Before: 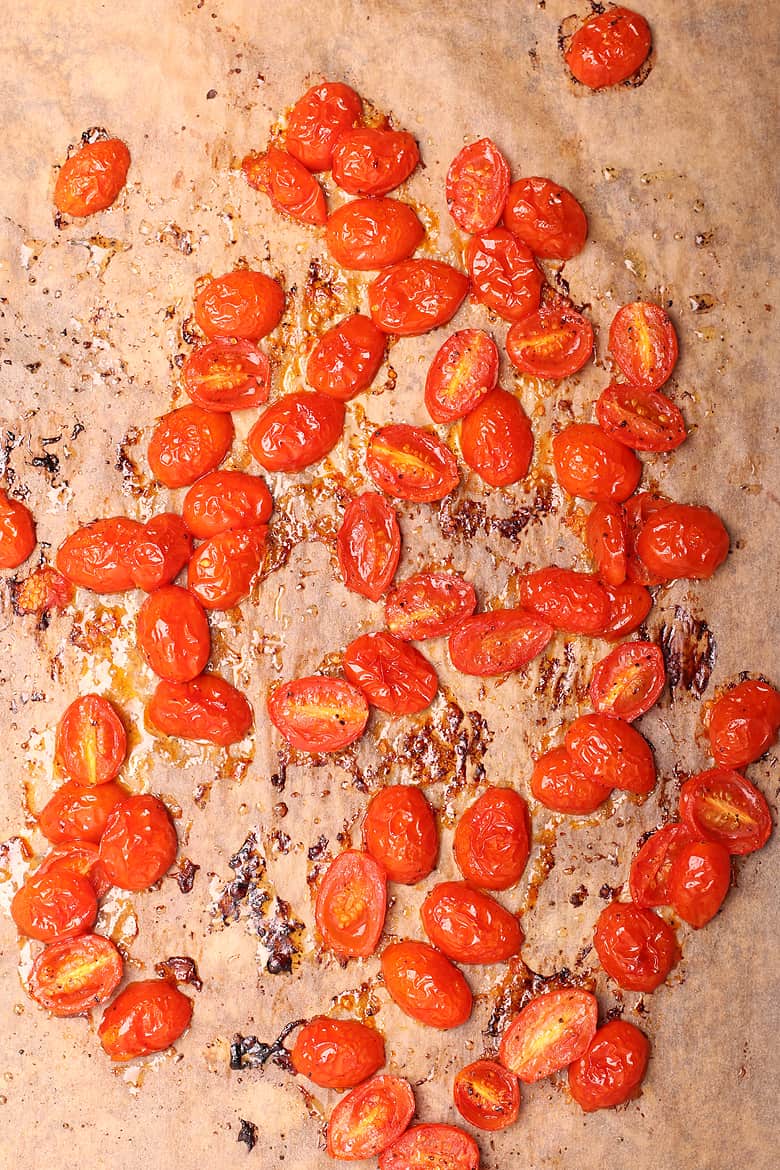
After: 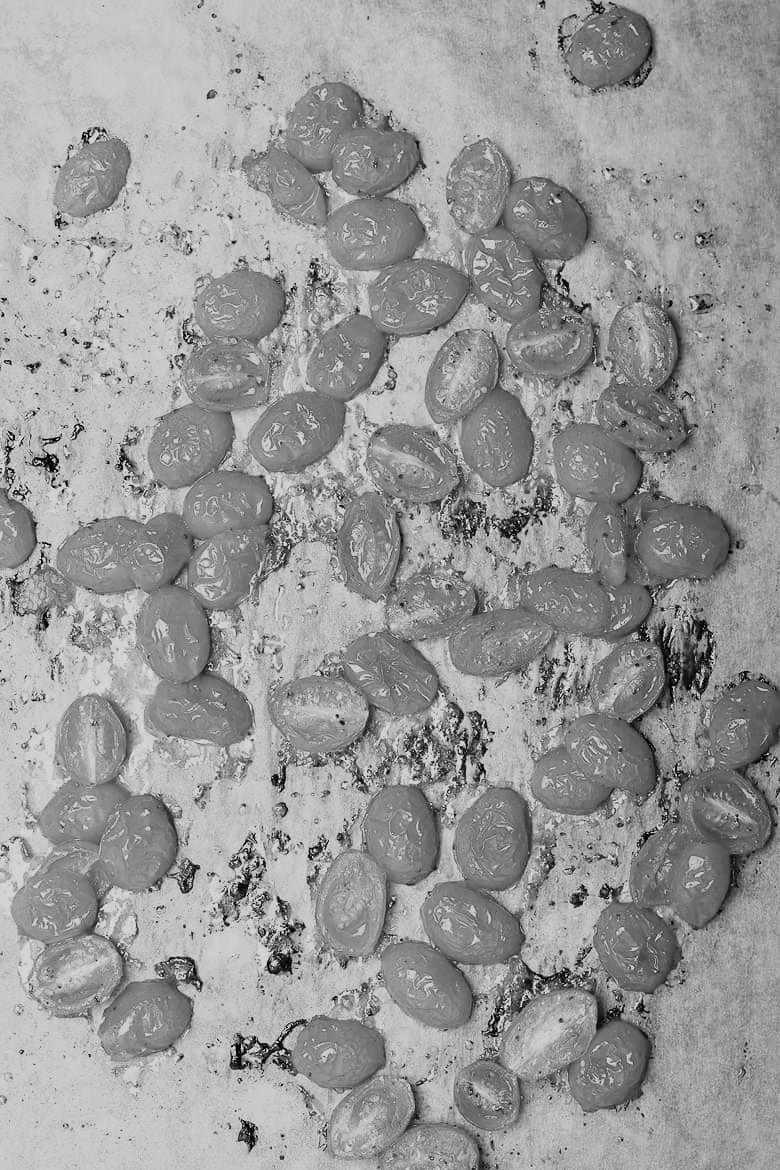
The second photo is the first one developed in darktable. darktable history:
monochrome: a 32, b 64, size 2.3
sigmoid: skew -0.2, preserve hue 0%, red attenuation 0.1, red rotation 0.035, green attenuation 0.1, green rotation -0.017, blue attenuation 0.15, blue rotation -0.052, base primaries Rec2020
